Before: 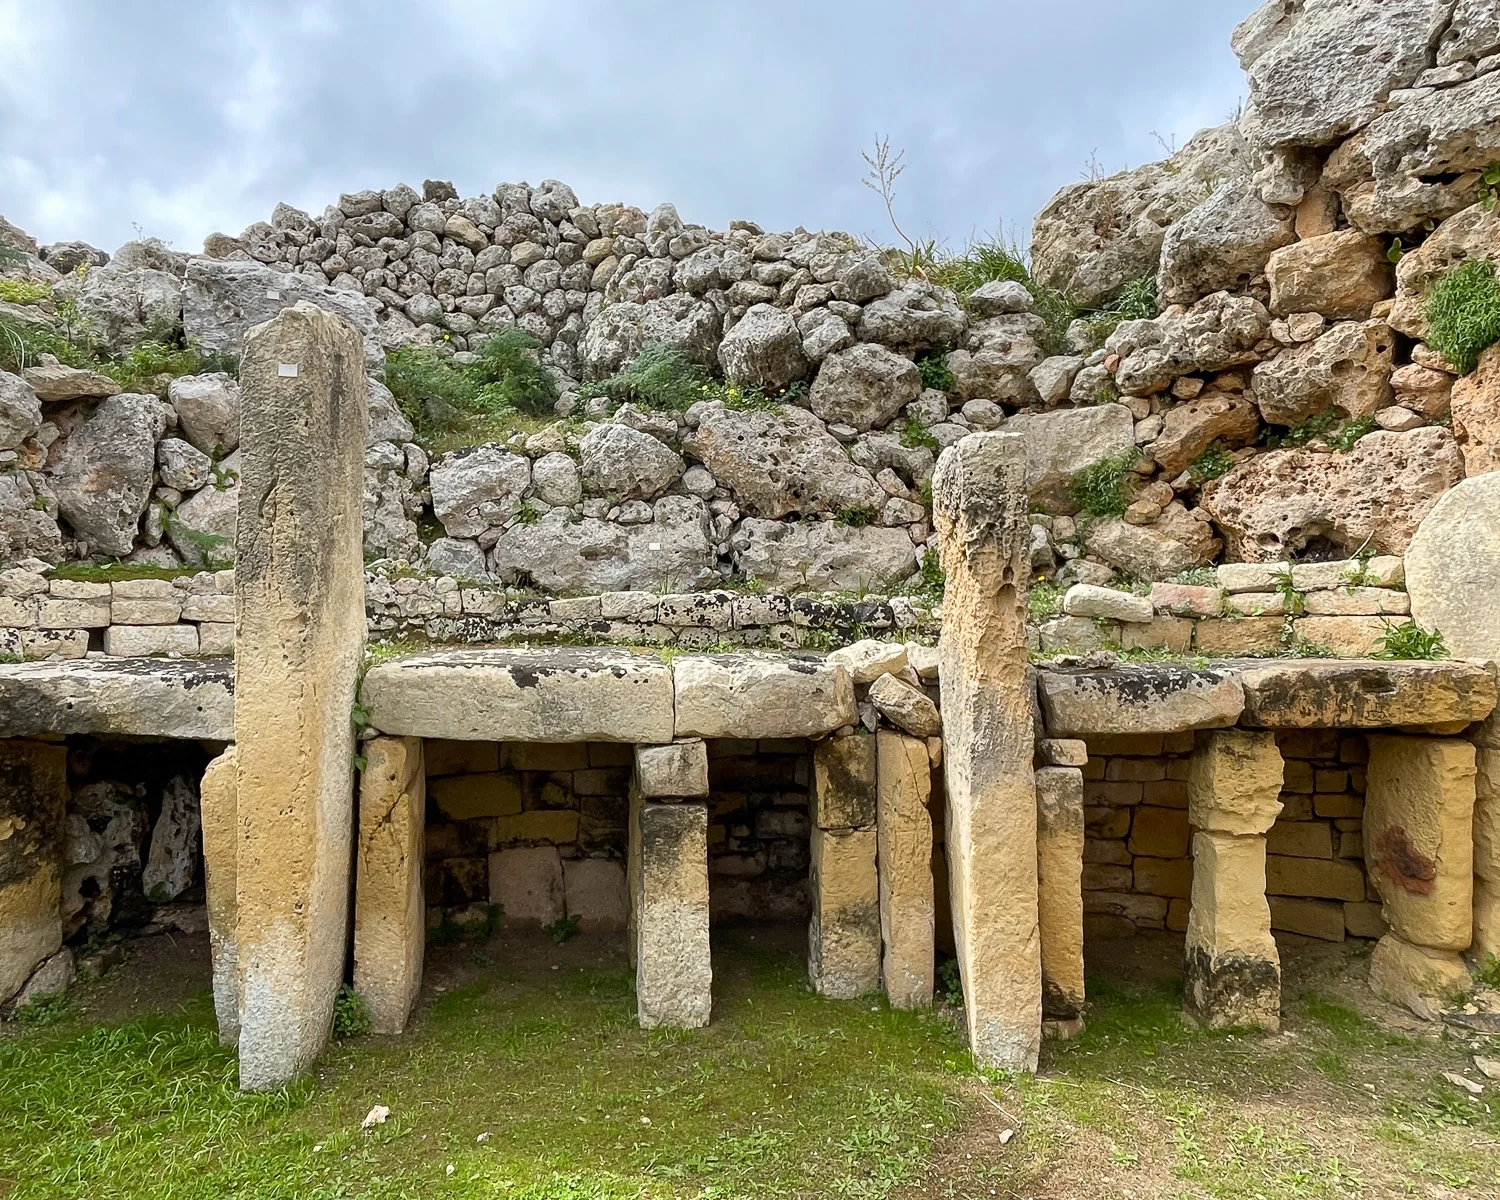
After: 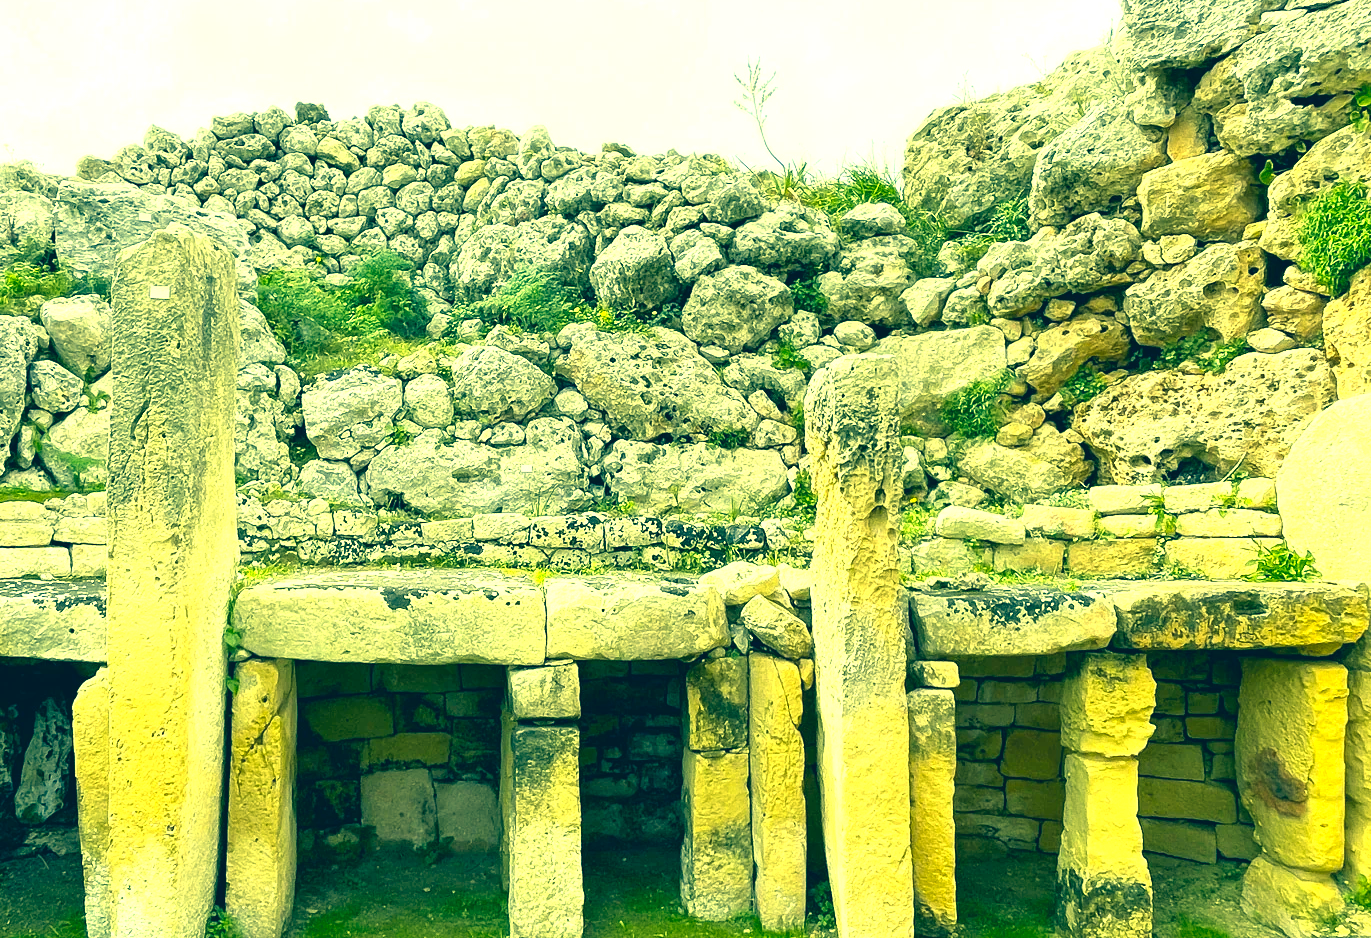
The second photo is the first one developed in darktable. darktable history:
color correction: highlights a* -15.5, highlights b* 39.62, shadows a* -39.71, shadows b* -25.64
exposure: black level correction 0, exposure 1.281 EV, compensate highlight preservation false
crop: left 8.534%, top 6.536%, bottom 15.272%
